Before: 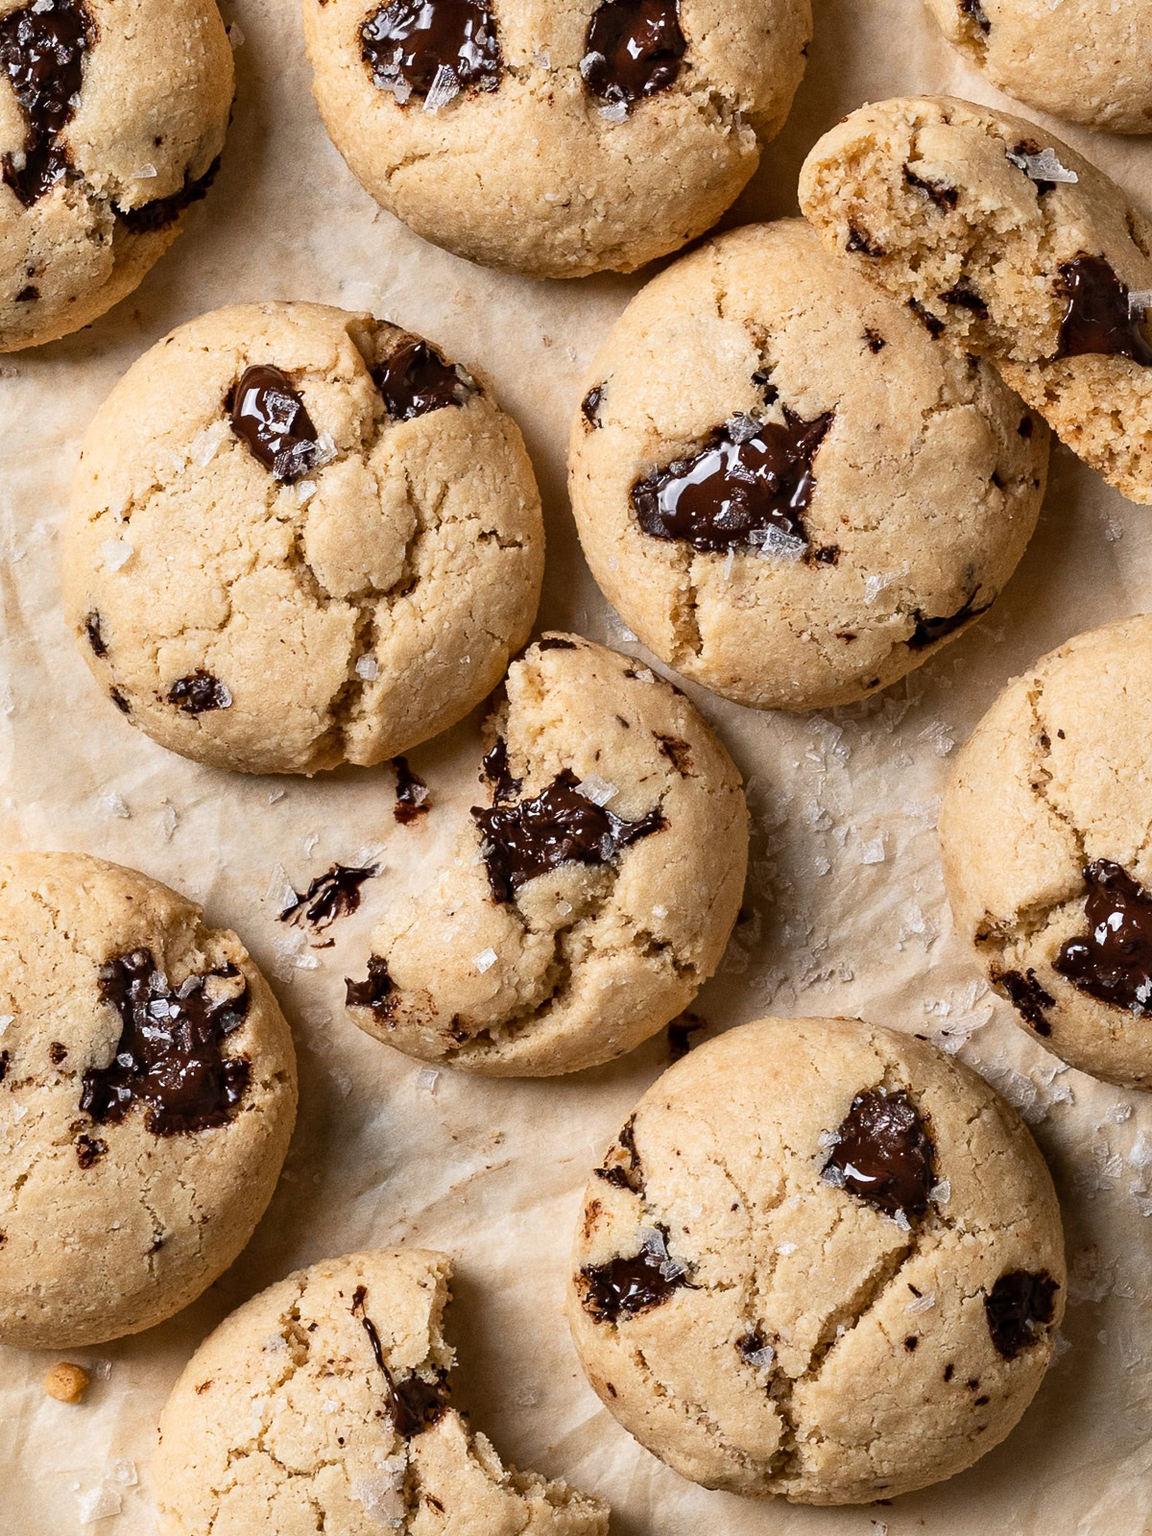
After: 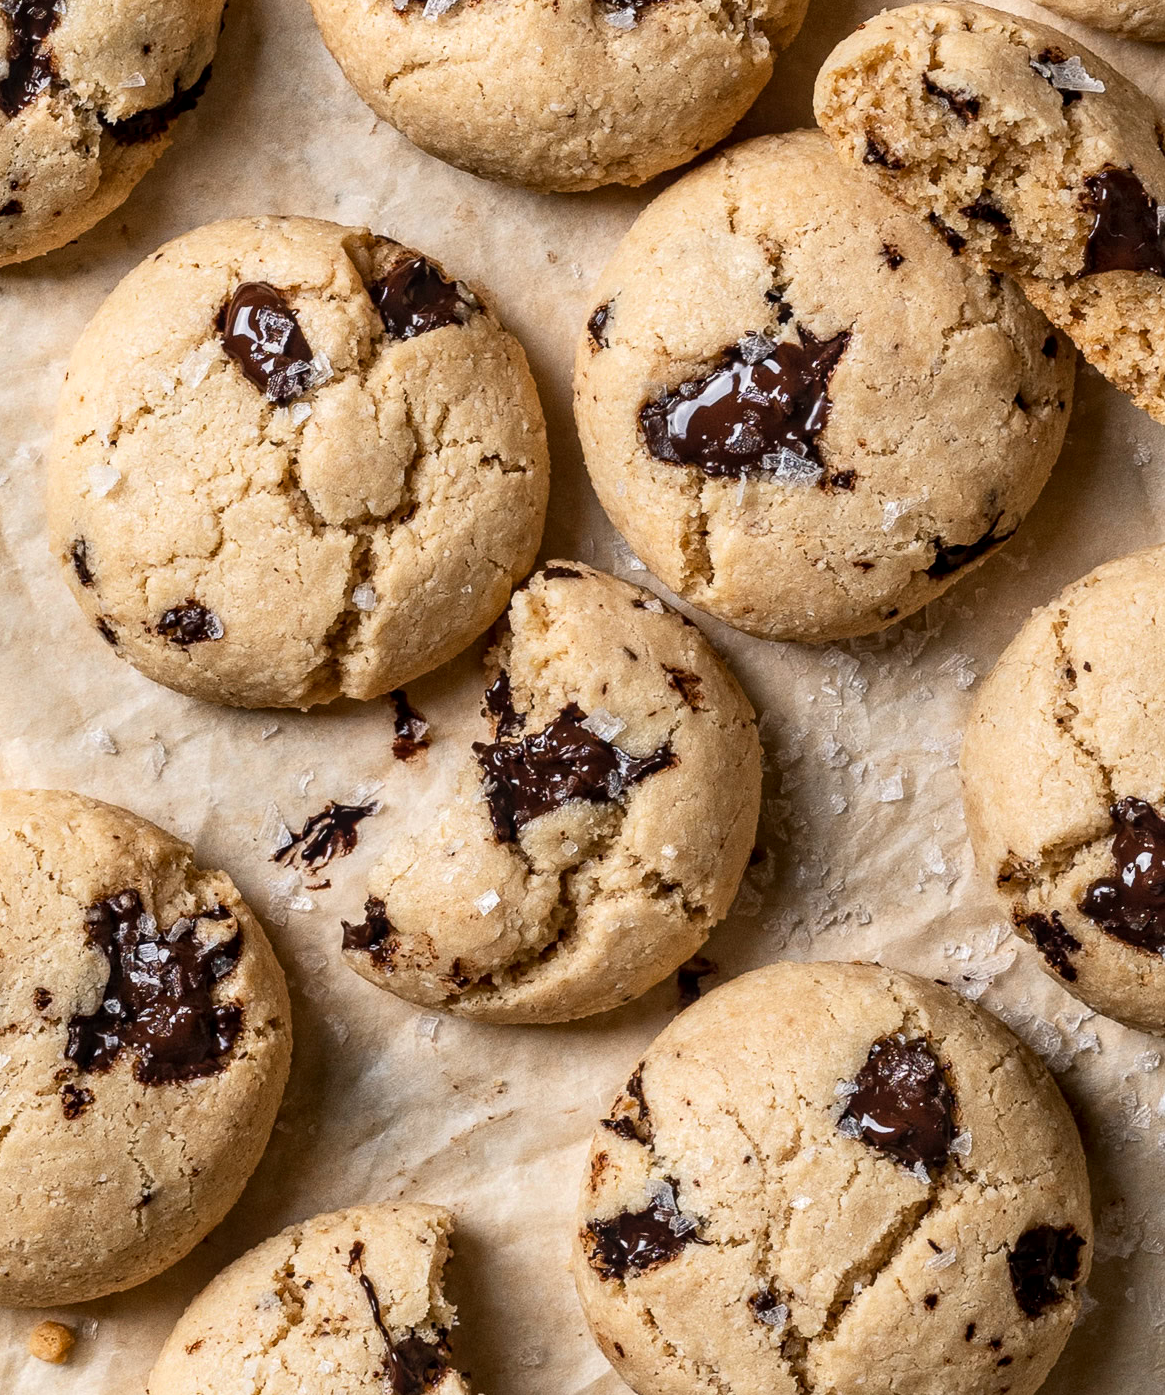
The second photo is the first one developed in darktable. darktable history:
crop: left 1.507%, top 6.147%, right 1.379%, bottom 6.637%
local contrast: on, module defaults
